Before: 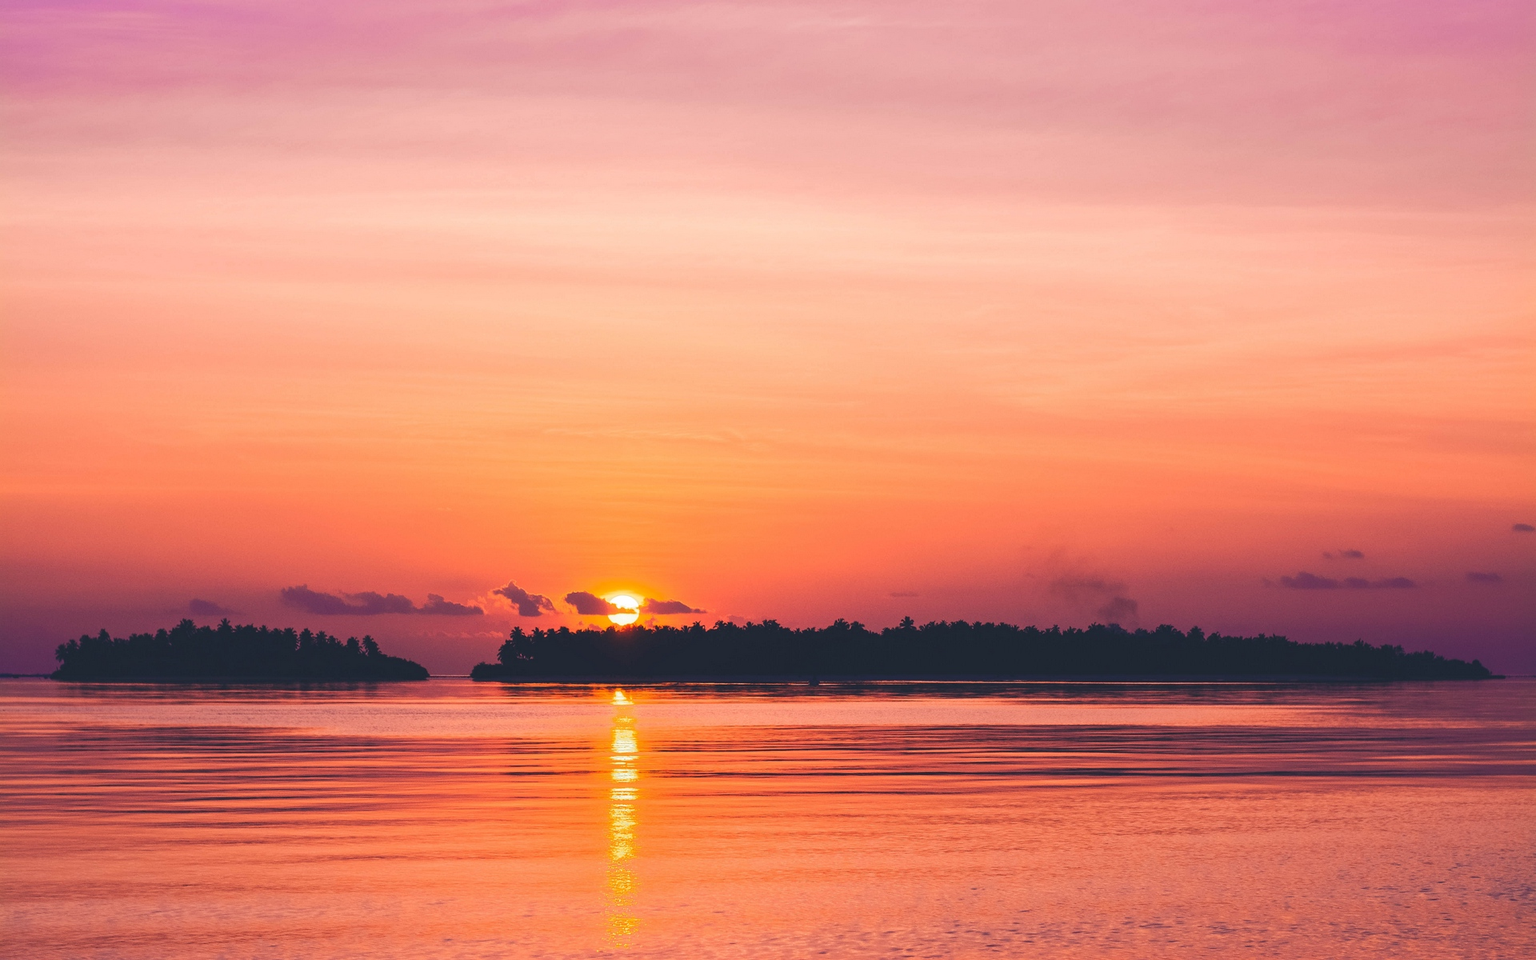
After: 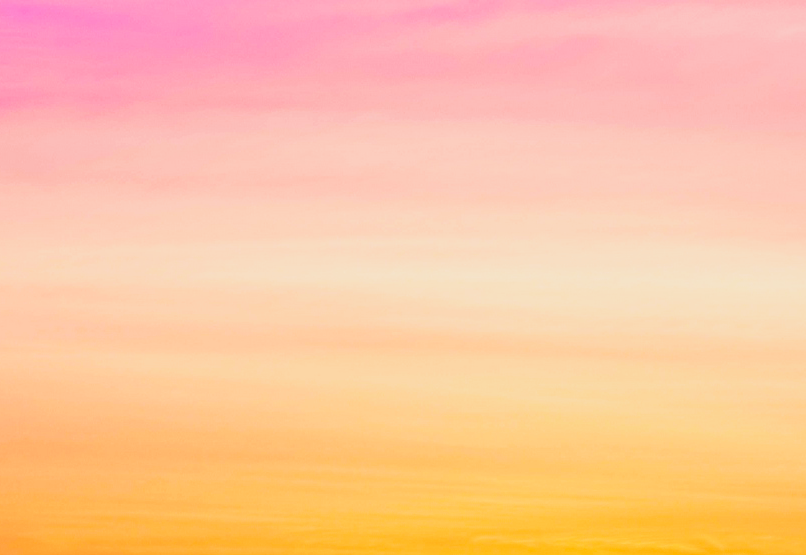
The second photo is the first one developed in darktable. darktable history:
crop and rotate: left 10.817%, top 0.062%, right 47.194%, bottom 53.626%
base curve: curves: ch0 [(0, 0) (0.088, 0.125) (0.176, 0.251) (0.354, 0.501) (0.613, 0.749) (1, 0.877)], preserve colors none
color balance rgb: linear chroma grading › global chroma 15%, perceptual saturation grading › global saturation 30%
